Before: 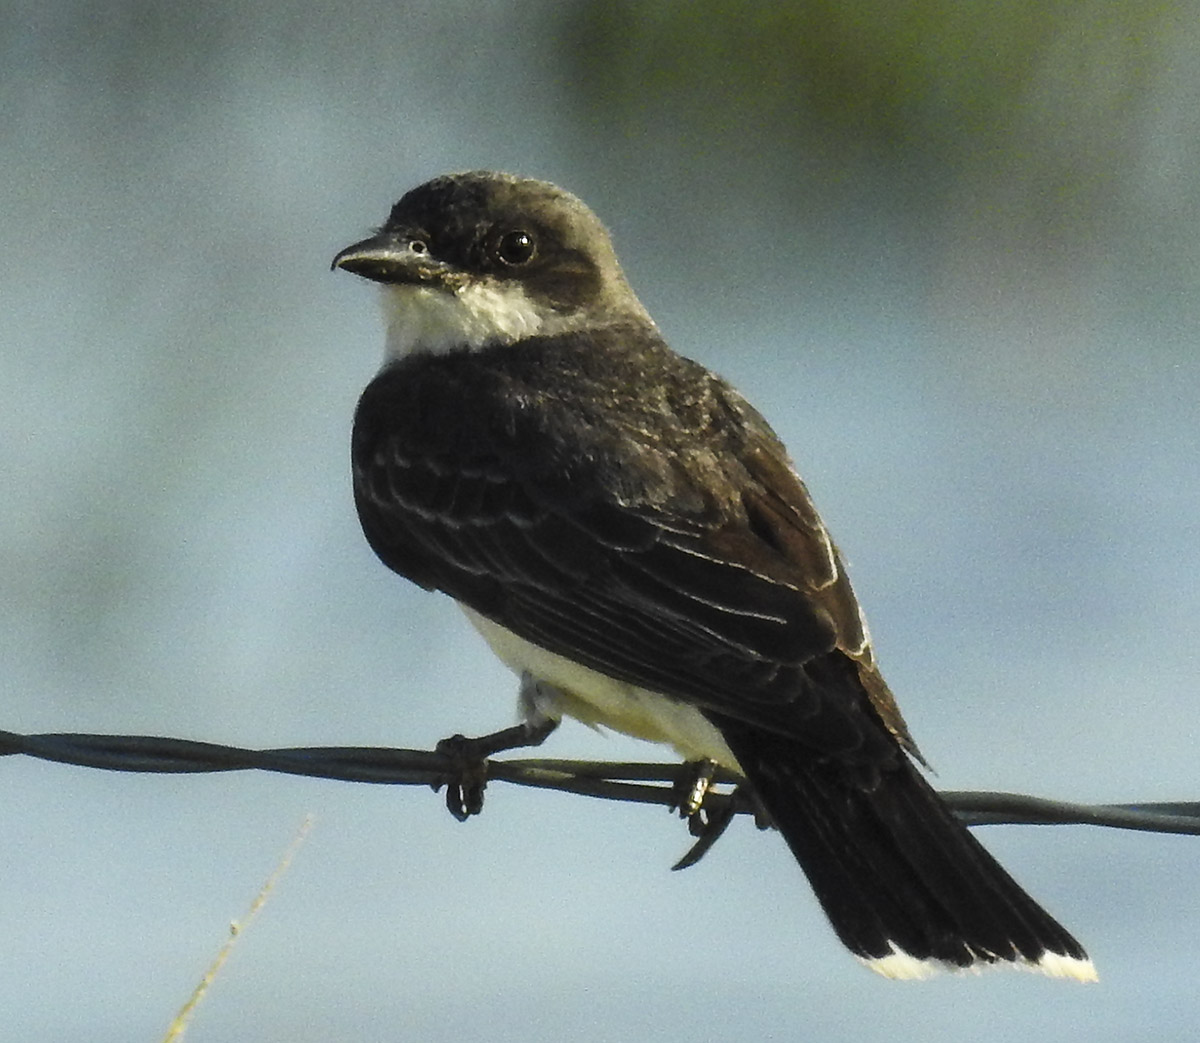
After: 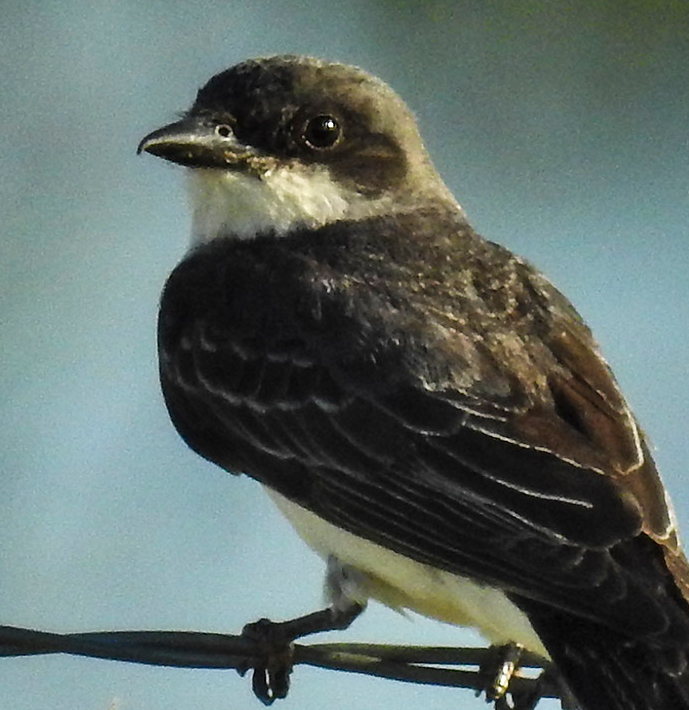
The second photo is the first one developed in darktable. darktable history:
crop: left 16.246%, top 11.217%, right 26.272%, bottom 20.647%
shadows and highlights: shadows 61.29, highlights -60.22, soften with gaussian
